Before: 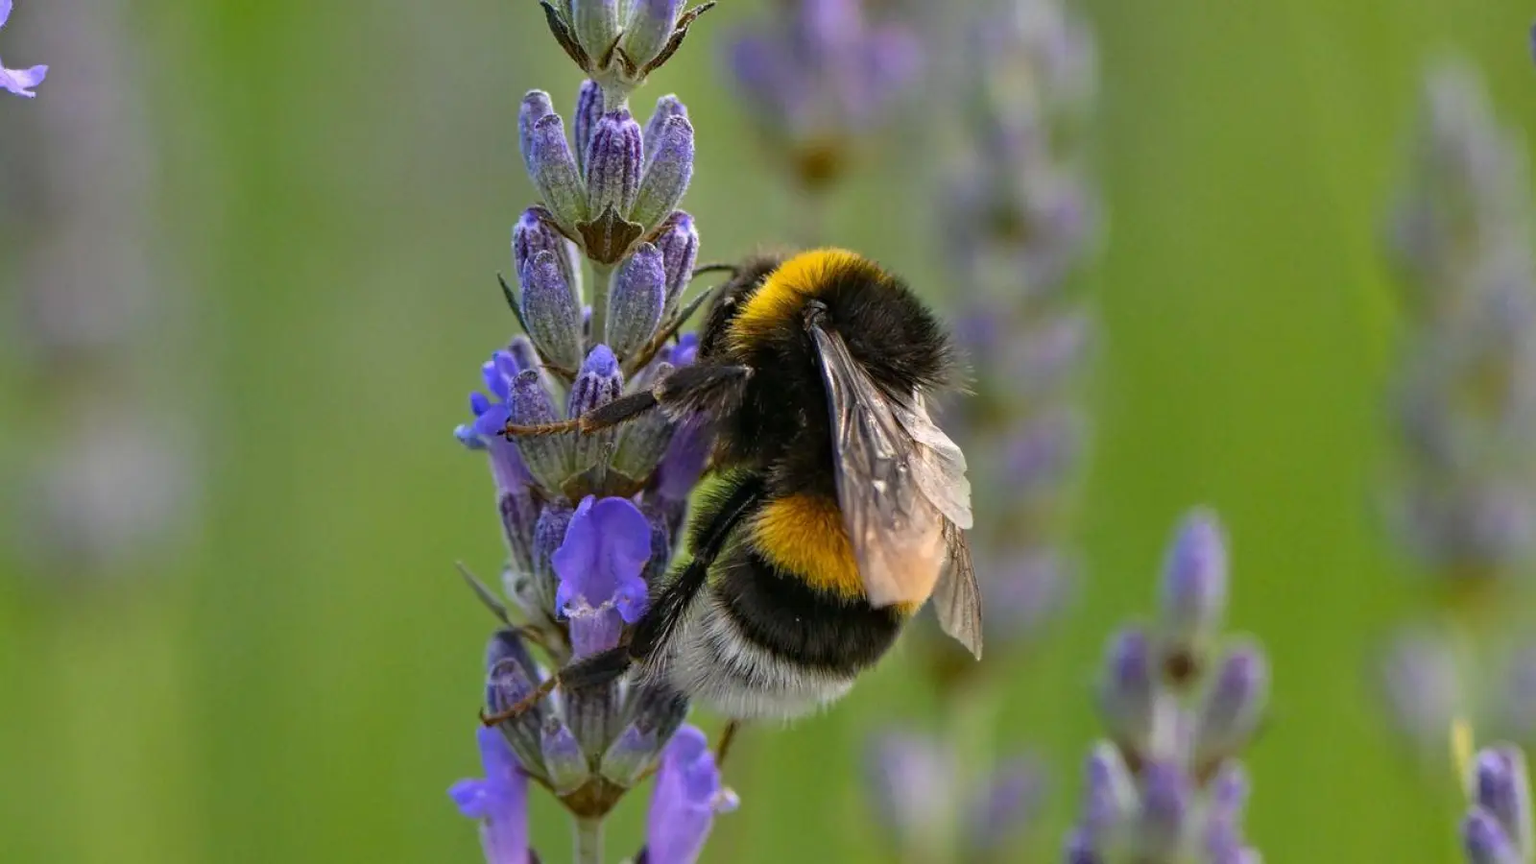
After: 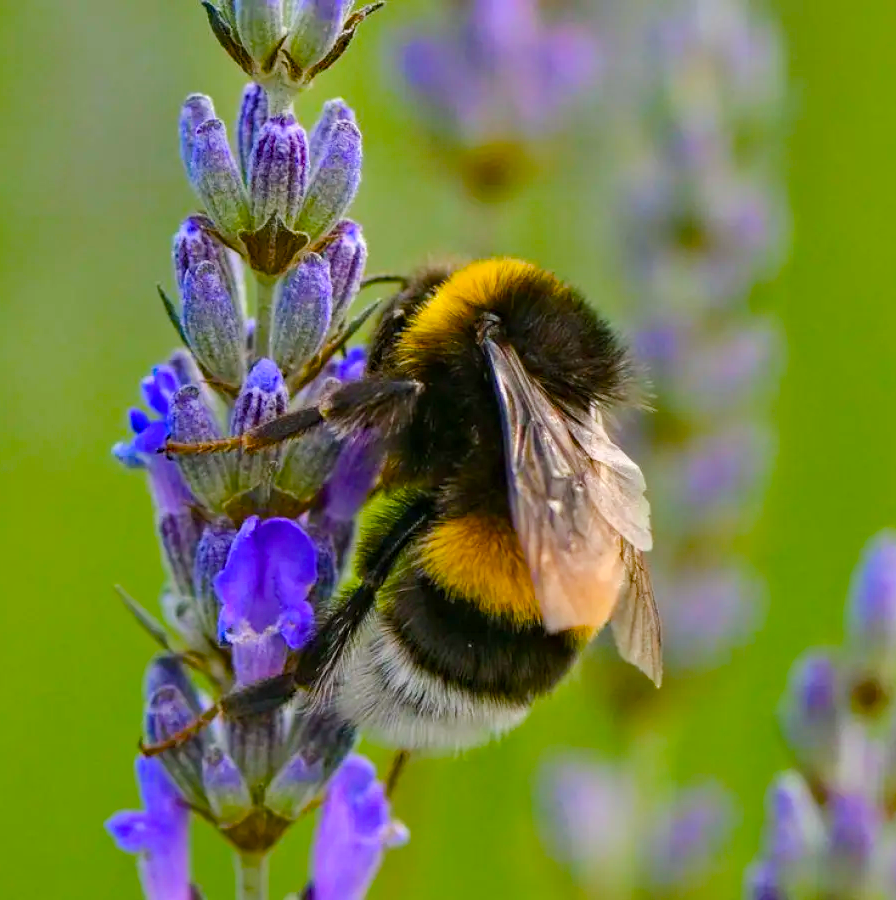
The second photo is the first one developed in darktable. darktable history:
color balance rgb: shadows lift › luminance -10.332%, shadows lift › chroma 0.953%, shadows lift › hue 110.83°, power › luminance 3.46%, power › hue 230.16°, perceptual saturation grading › global saturation 0.259%, perceptual saturation grading › mid-tones 6.229%, perceptual saturation grading › shadows 72.269%, perceptual brilliance grading › mid-tones 10.144%, perceptual brilliance grading › shadows 15.703%, global vibrance 30.526%
crop and rotate: left 22.614%, right 21.344%
